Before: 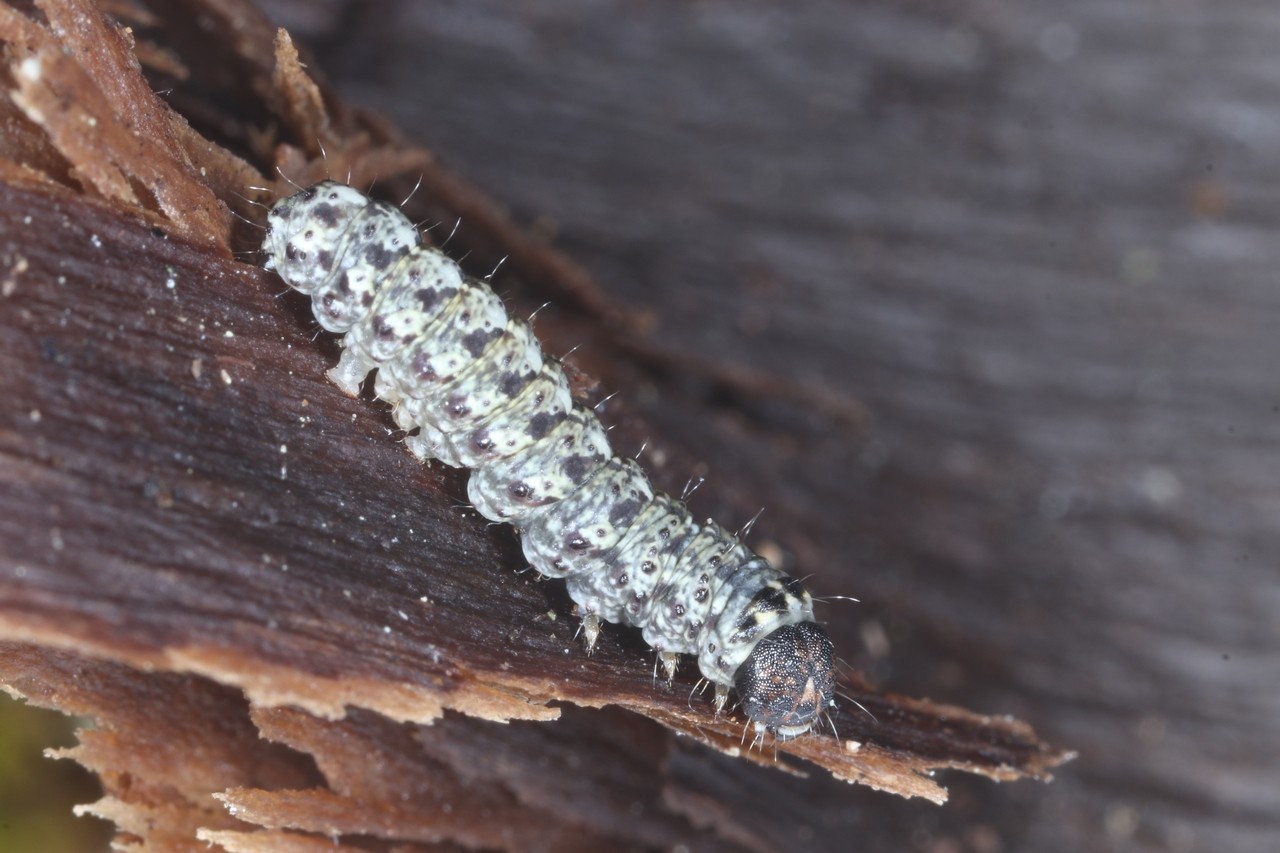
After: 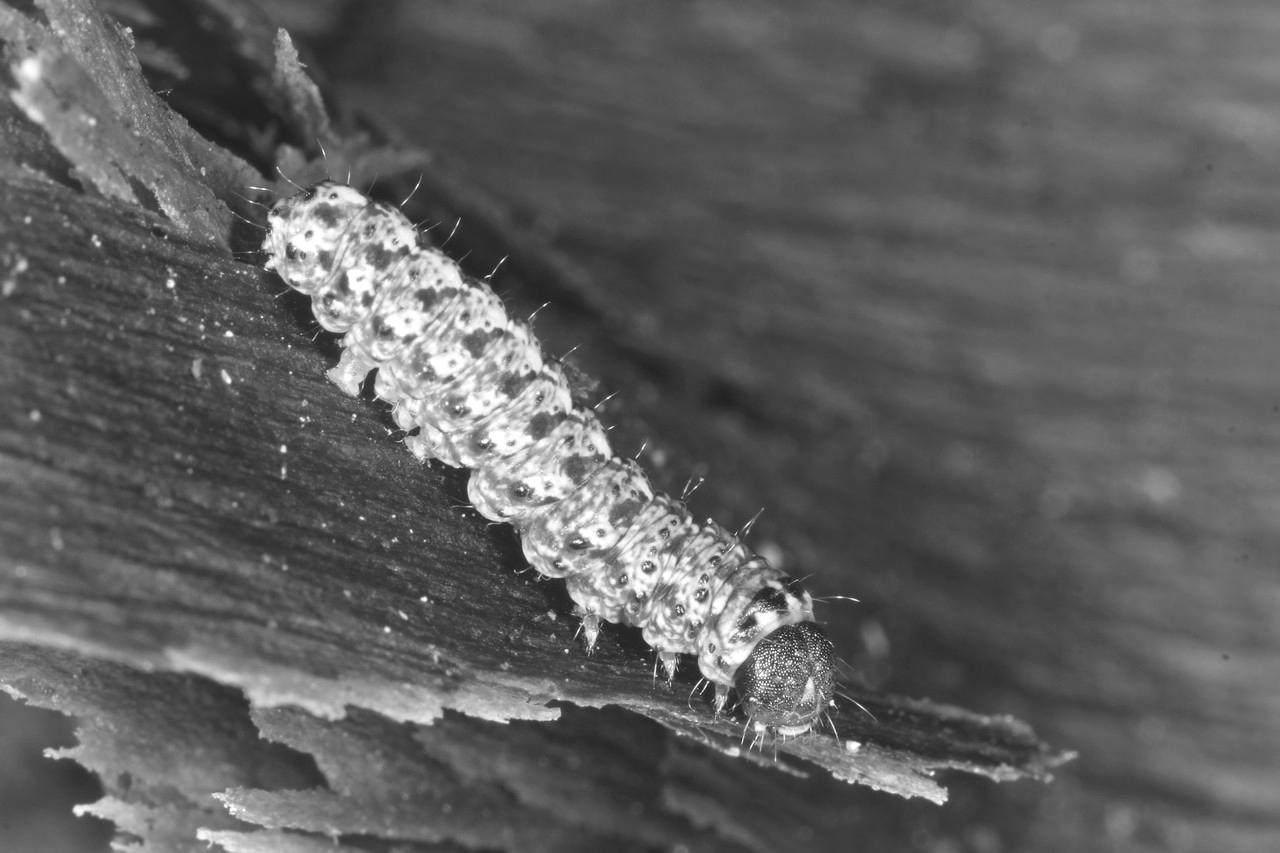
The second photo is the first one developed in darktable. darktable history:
monochrome: a -6.99, b 35.61, size 1.4
exposure: exposure 0.2 EV, compensate highlight preservation false
